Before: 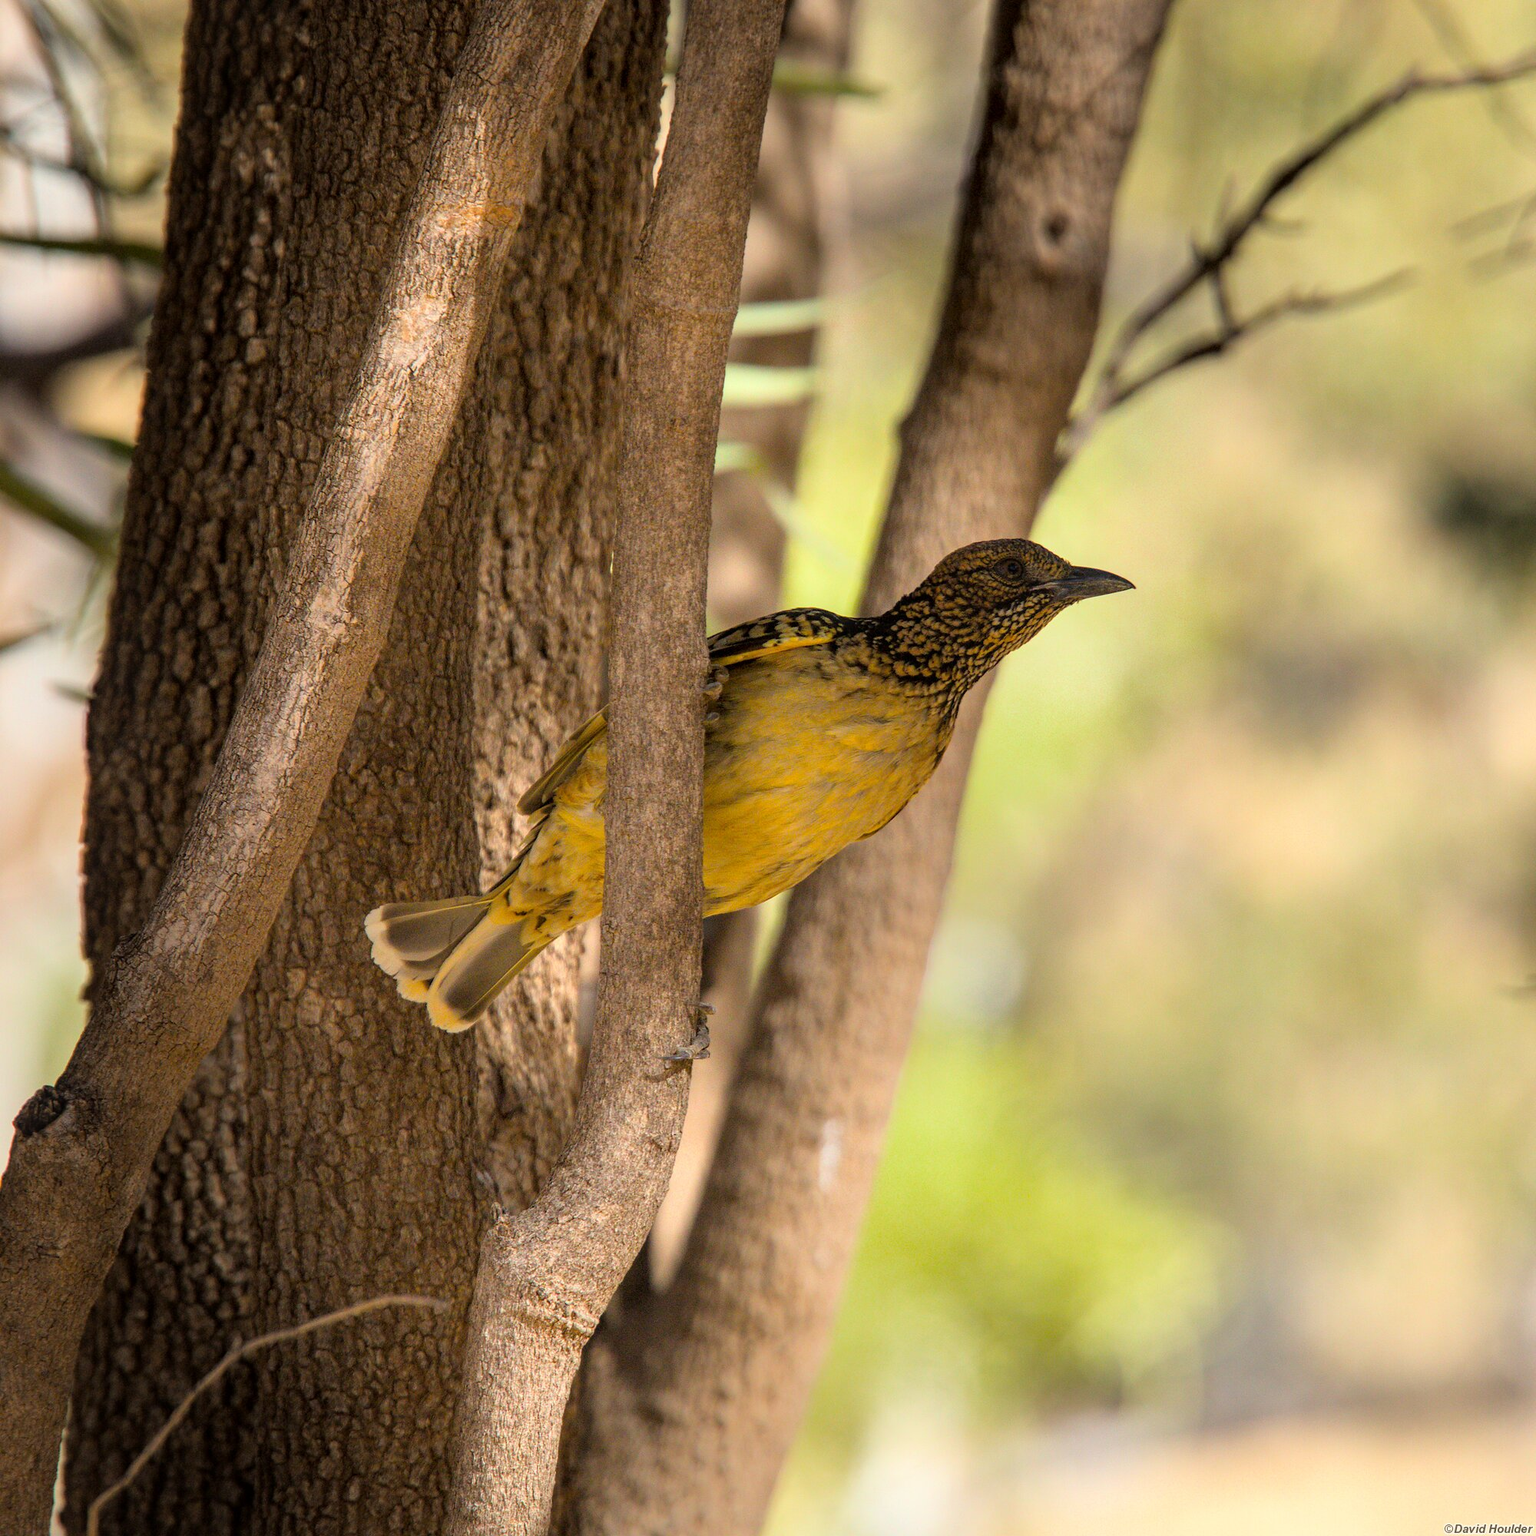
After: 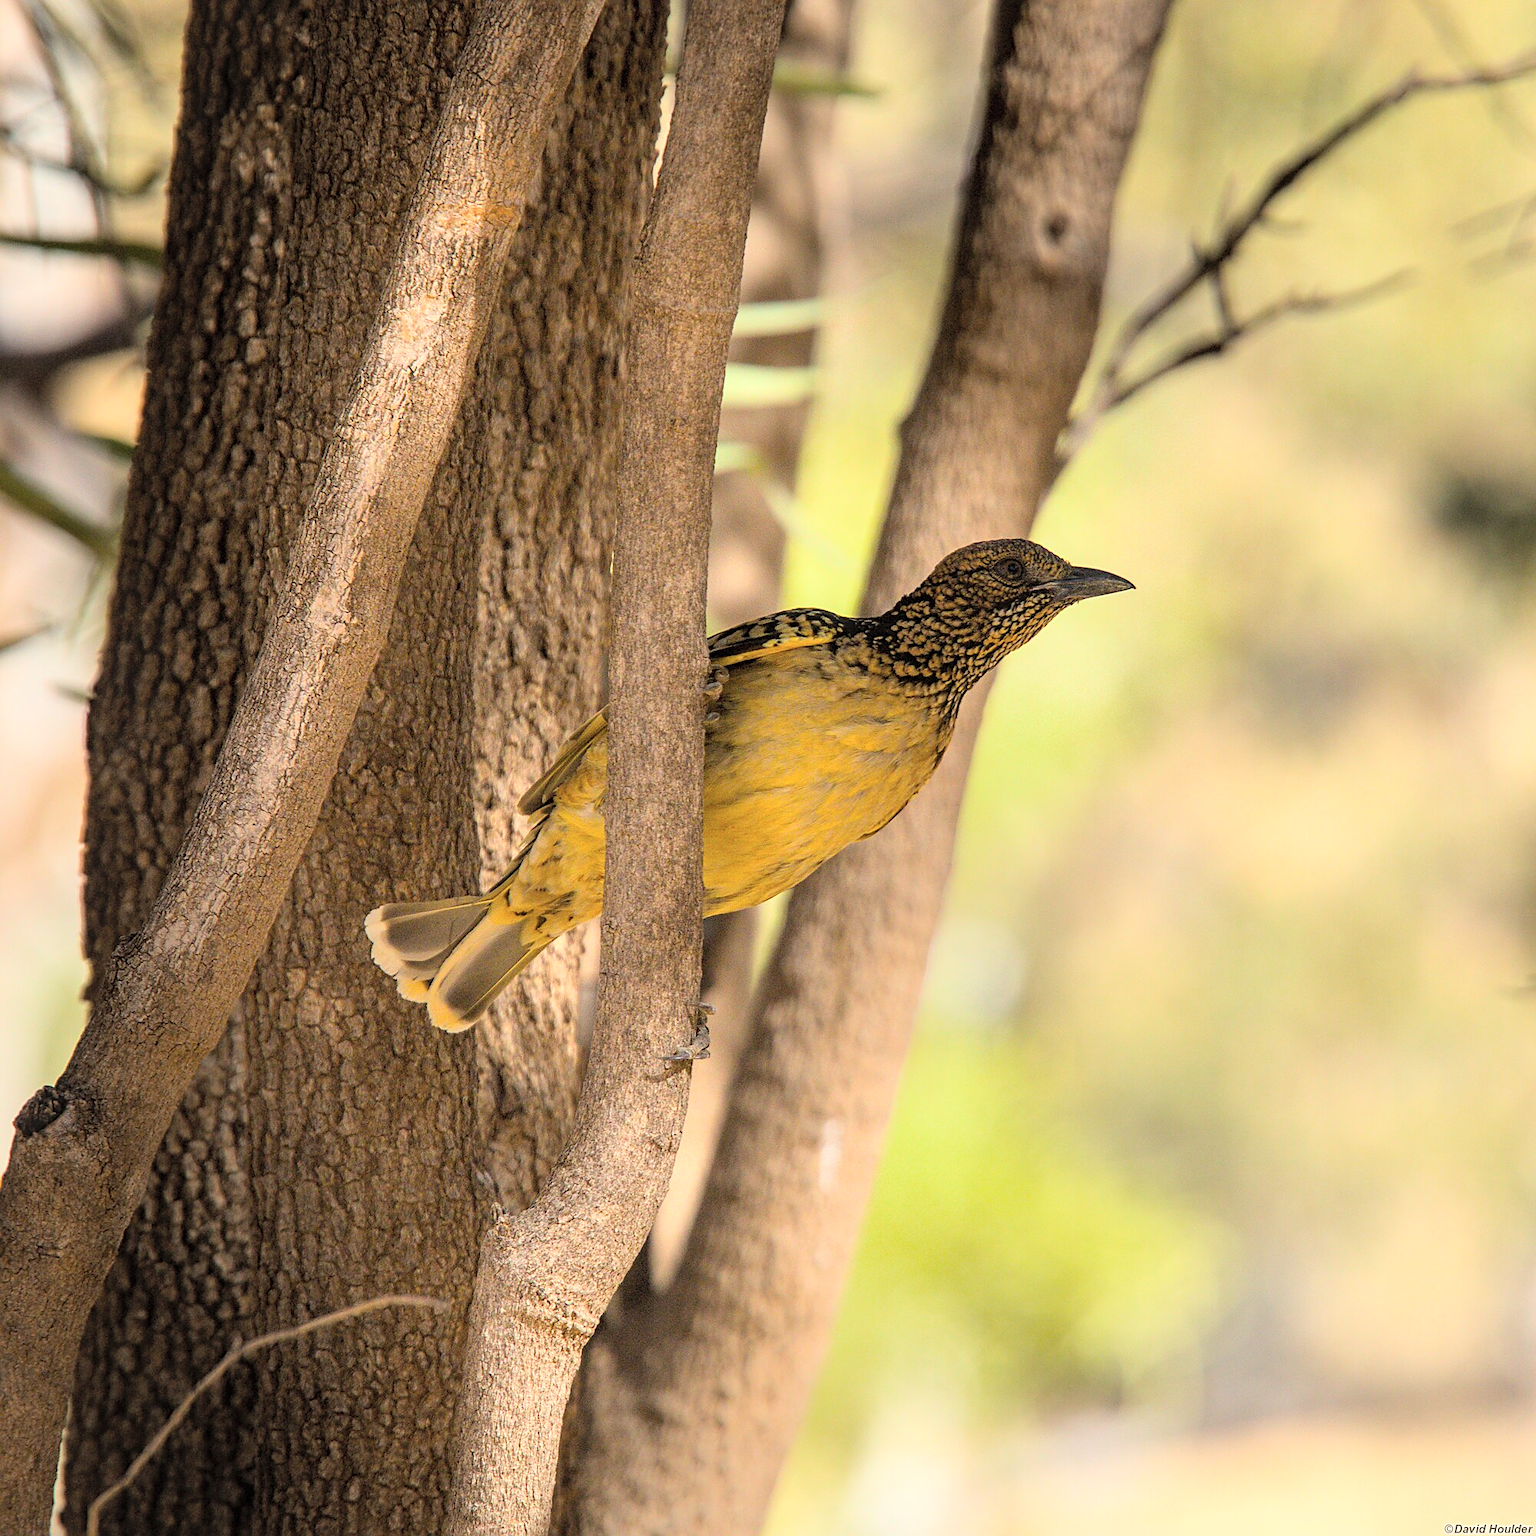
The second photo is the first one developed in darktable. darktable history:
contrast brightness saturation: contrast 0.14, brightness 0.21
sharpen: on, module defaults
color calibration: x 0.342, y 0.355, temperature 5146 K
